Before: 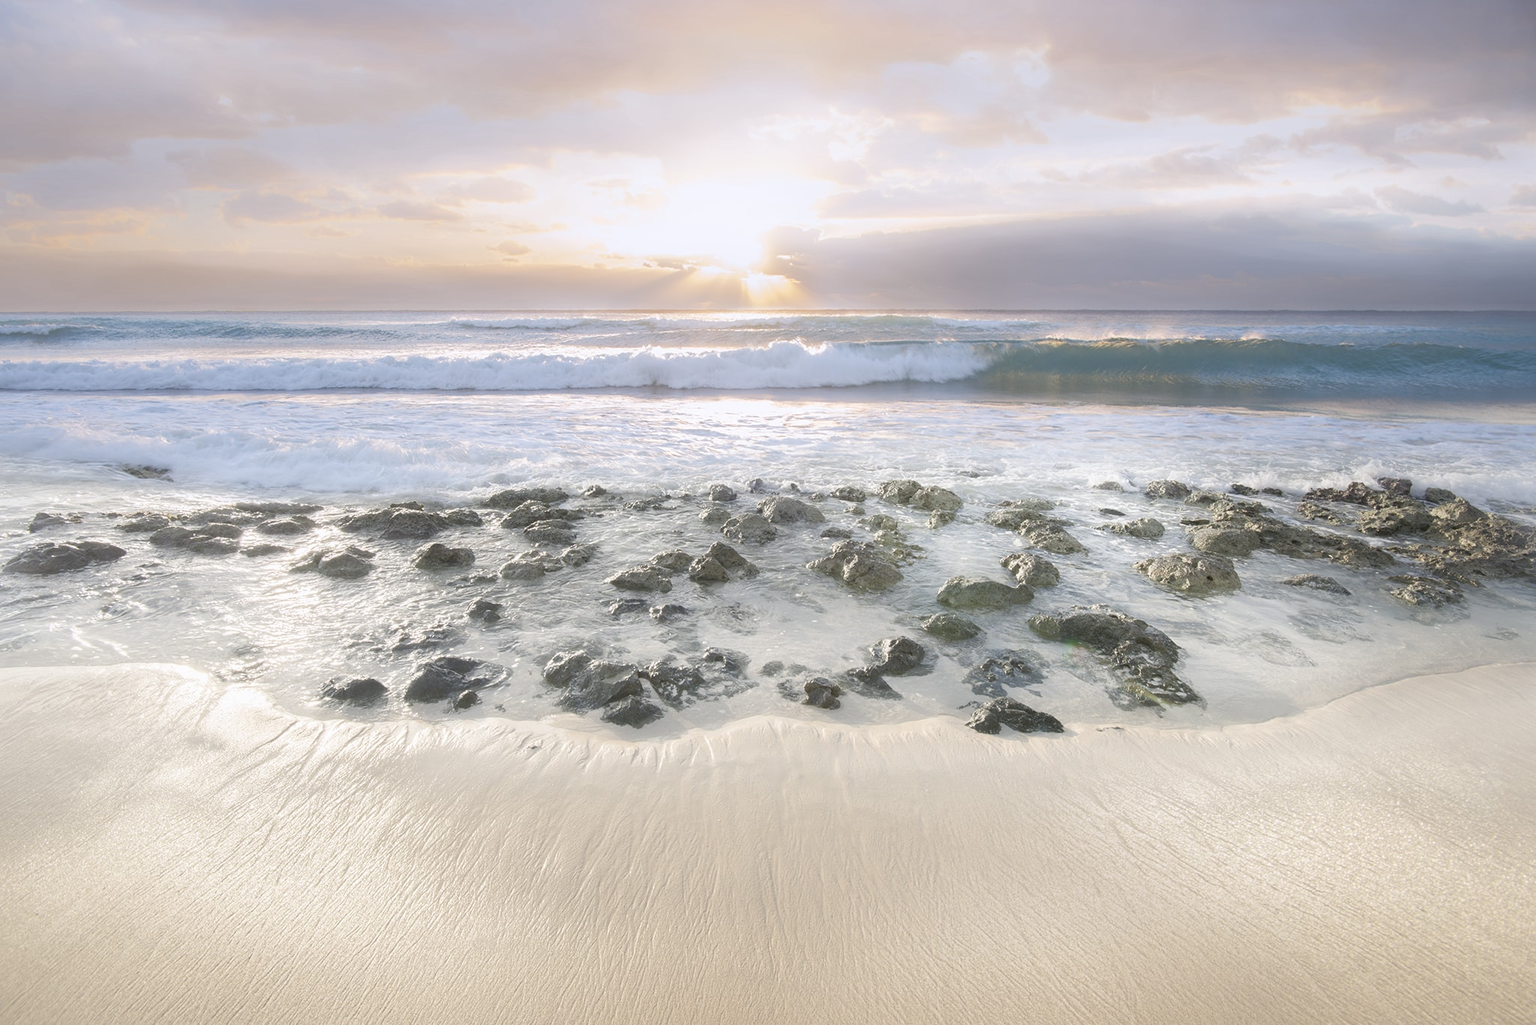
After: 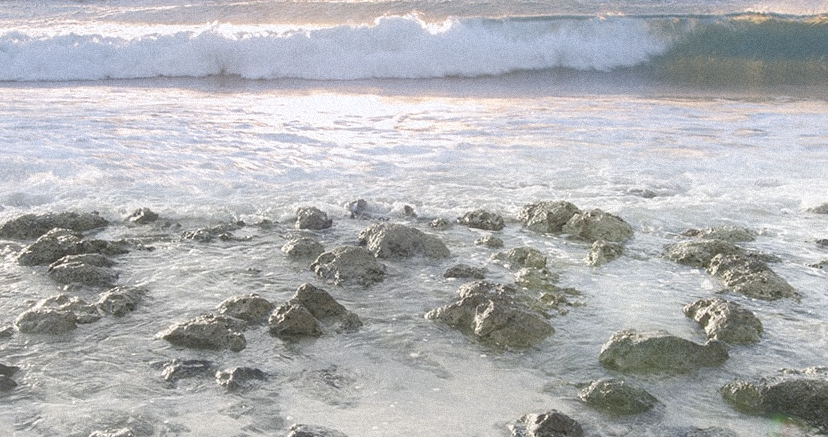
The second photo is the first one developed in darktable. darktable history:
crop: left 31.751%, top 32.172%, right 27.8%, bottom 35.83%
grain: mid-tones bias 0%
